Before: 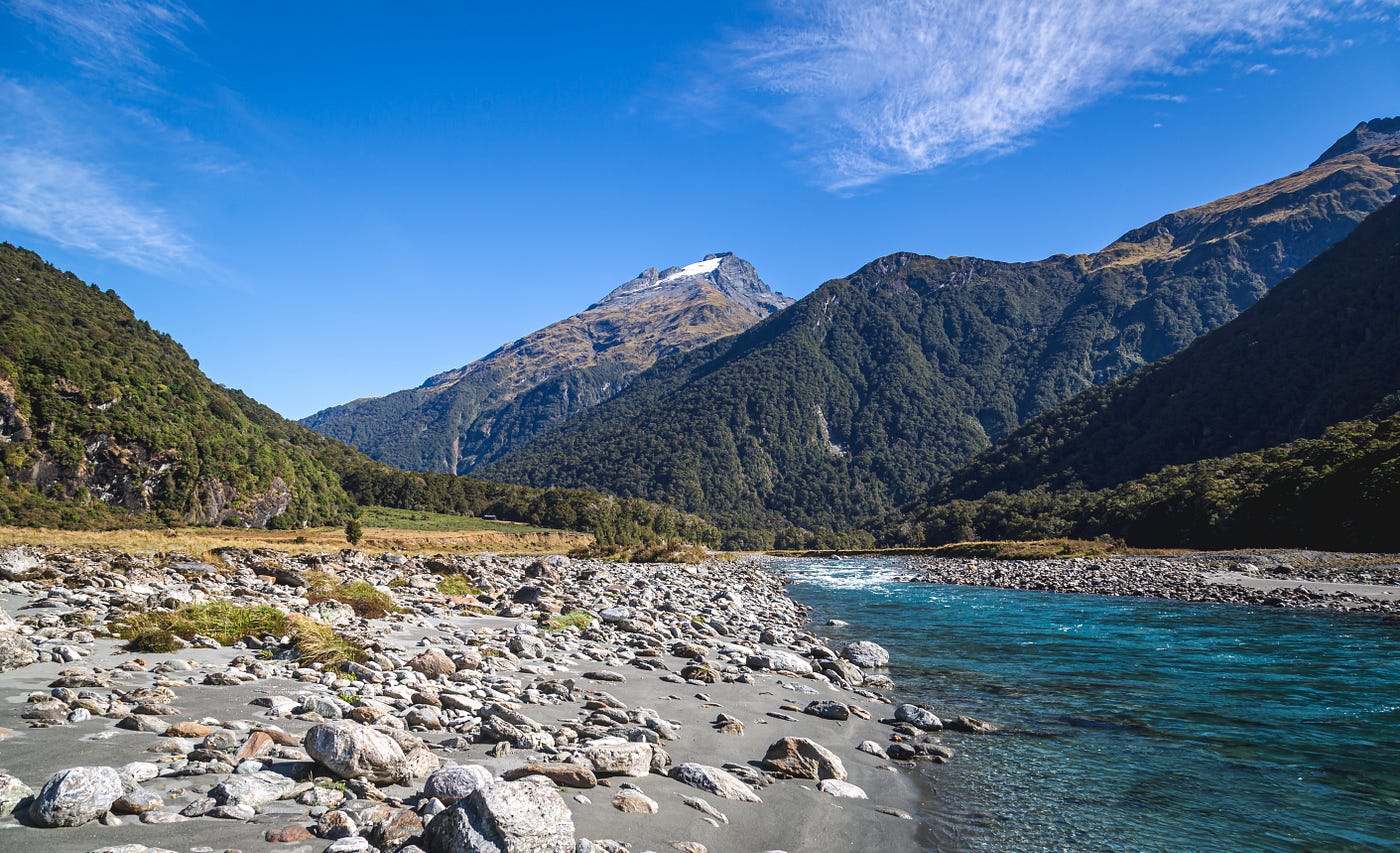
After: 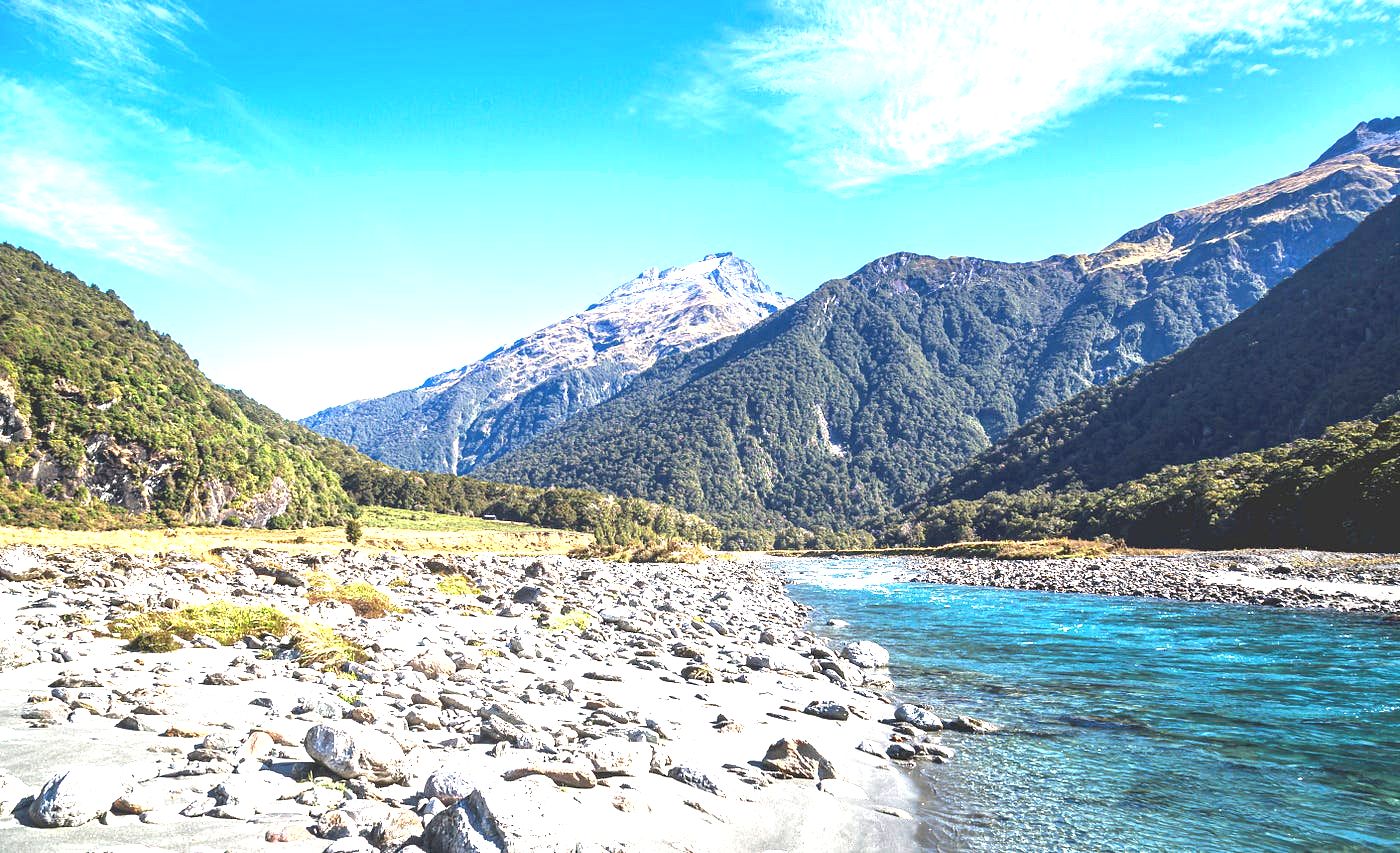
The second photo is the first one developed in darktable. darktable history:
contrast brightness saturation: saturation -0.058
shadows and highlights: shadows 25.05, highlights -25.79
exposure: black level correction 0, exposure 1.976 EV, compensate highlight preservation false
